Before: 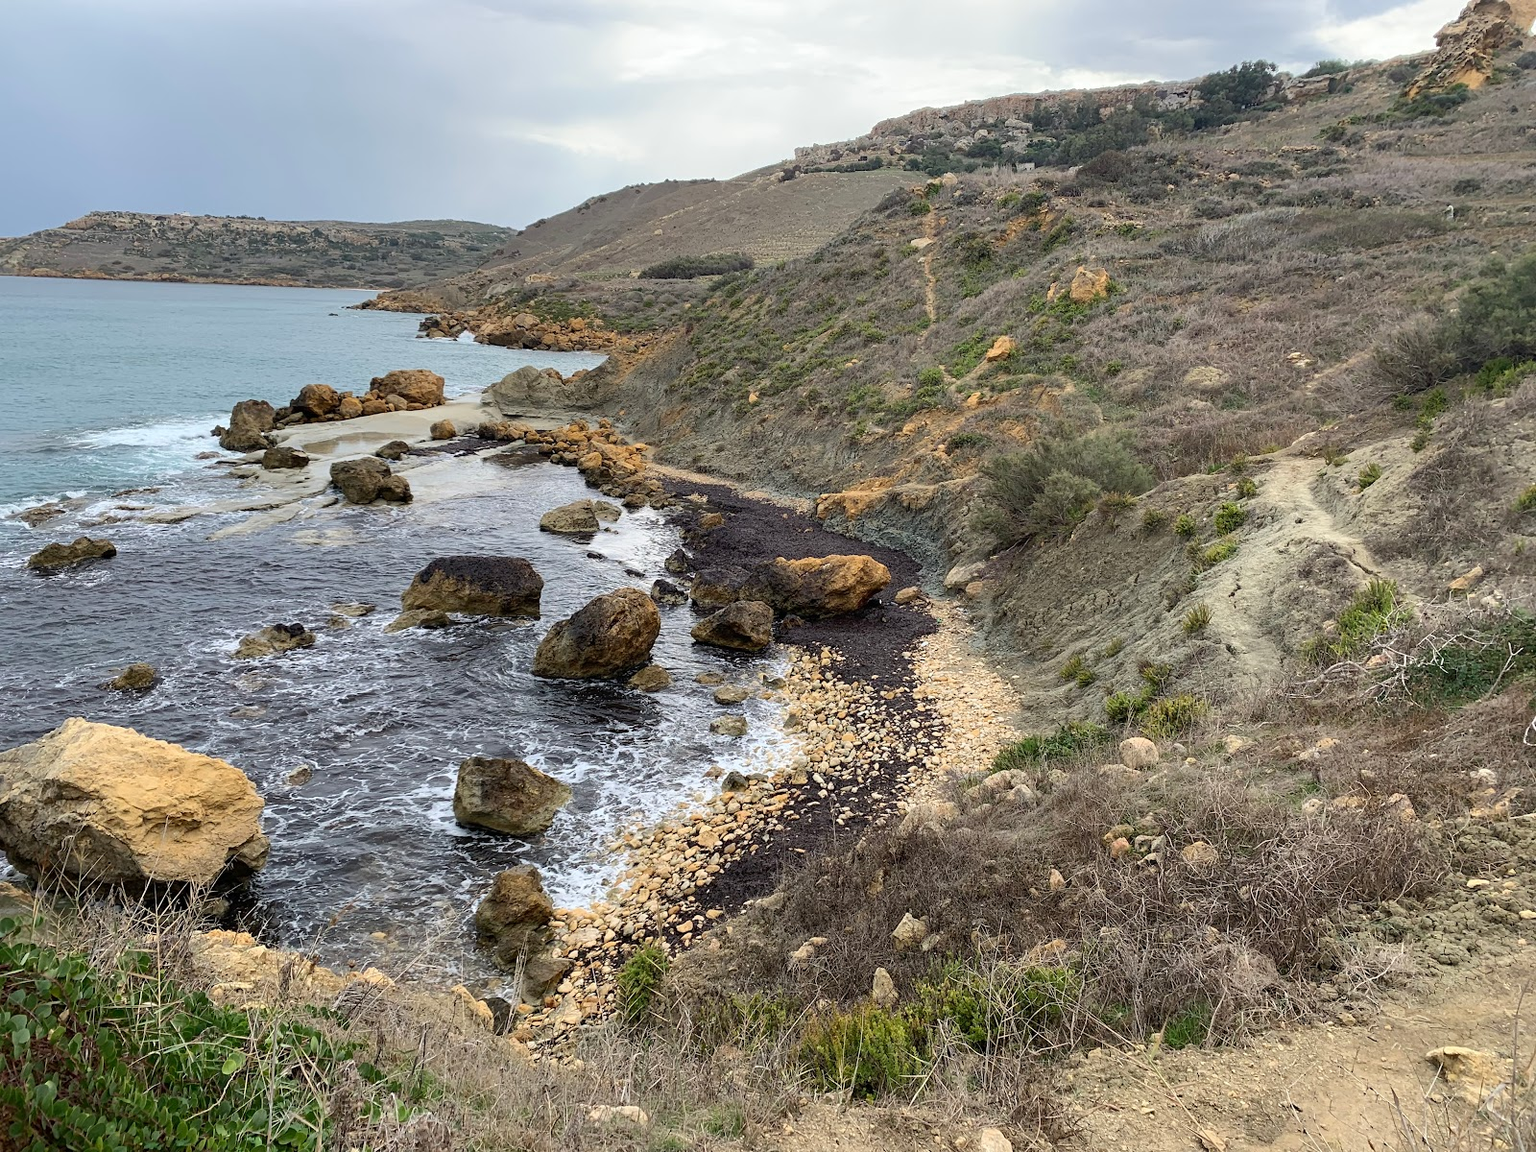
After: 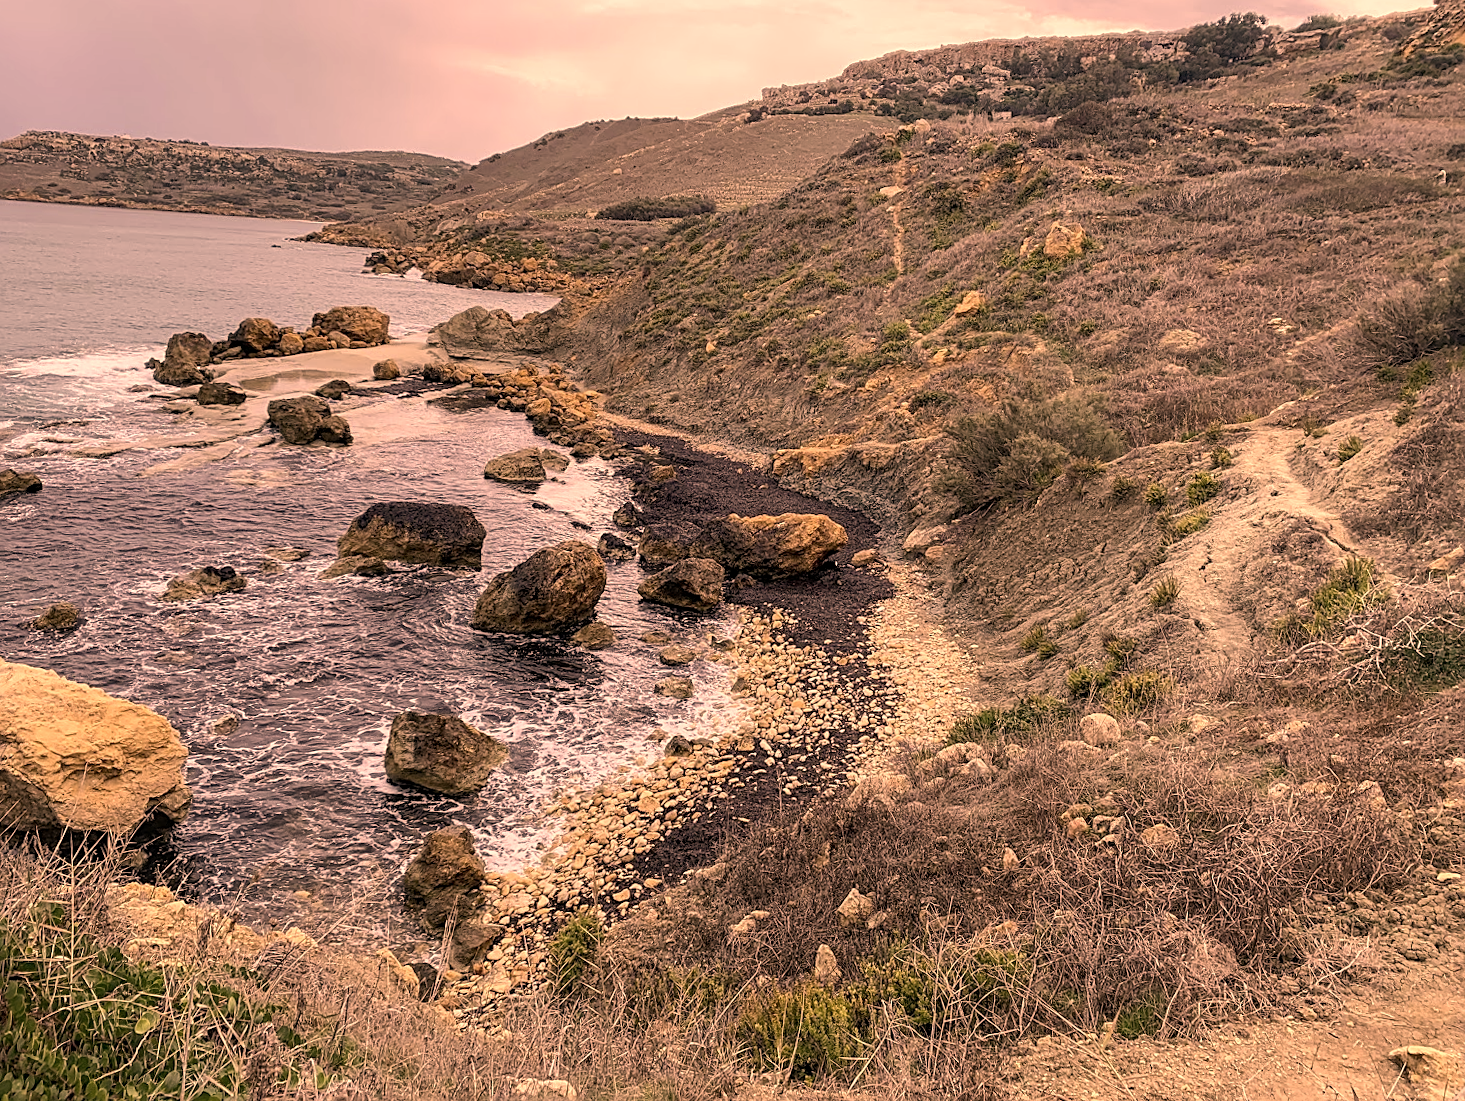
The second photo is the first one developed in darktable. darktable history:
local contrast: on, module defaults
color correction: highlights a* 39.96, highlights b* 39.93, saturation 0.692
sharpen: on, module defaults
crop and rotate: angle -1.85°, left 3.138%, top 3.704%, right 1.402%, bottom 0.635%
